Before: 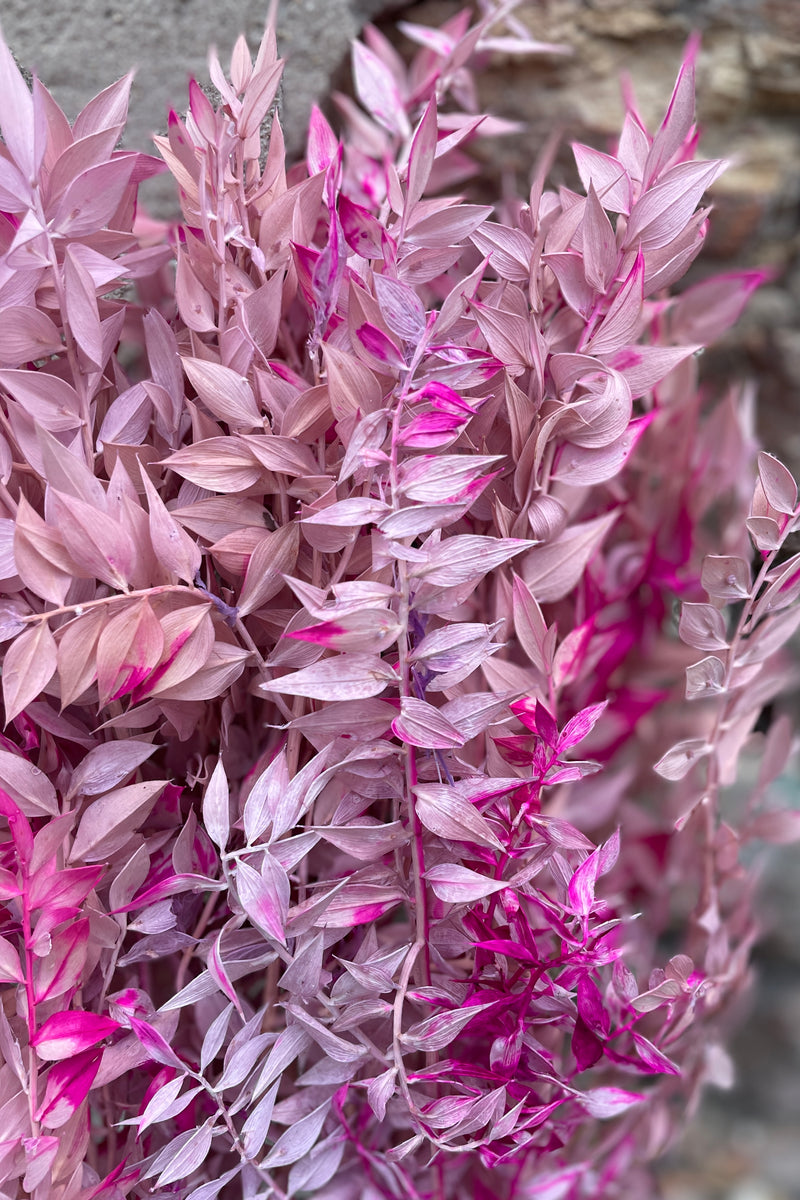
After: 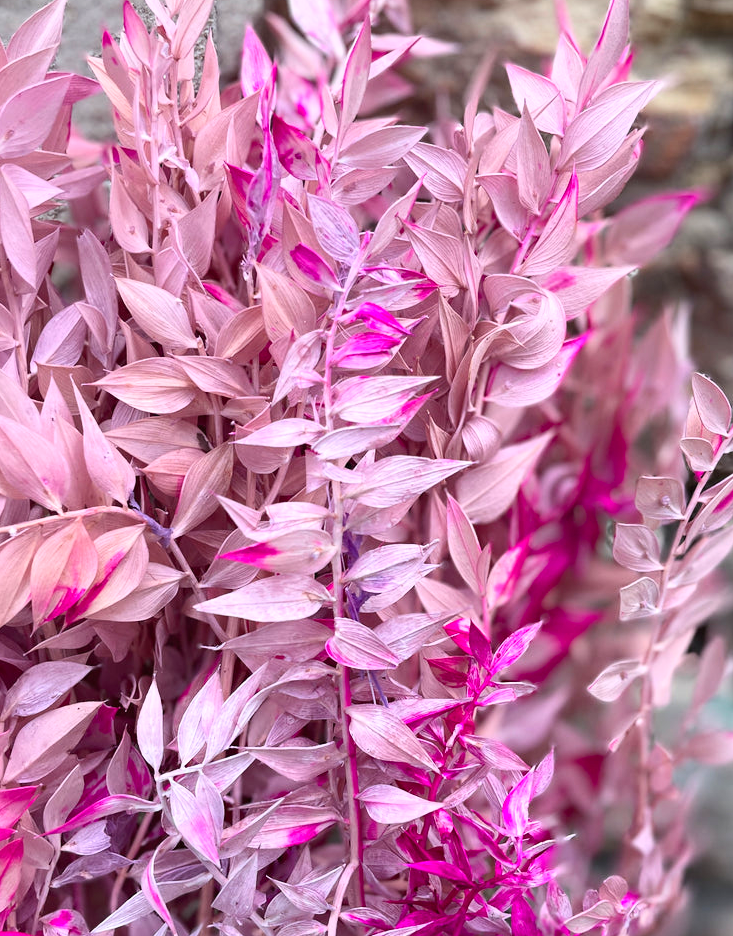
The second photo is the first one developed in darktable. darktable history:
exposure: compensate highlight preservation false
crop: left 8.338%, top 6.597%, bottom 15.369%
contrast brightness saturation: contrast 0.196, brightness 0.157, saturation 0.226
